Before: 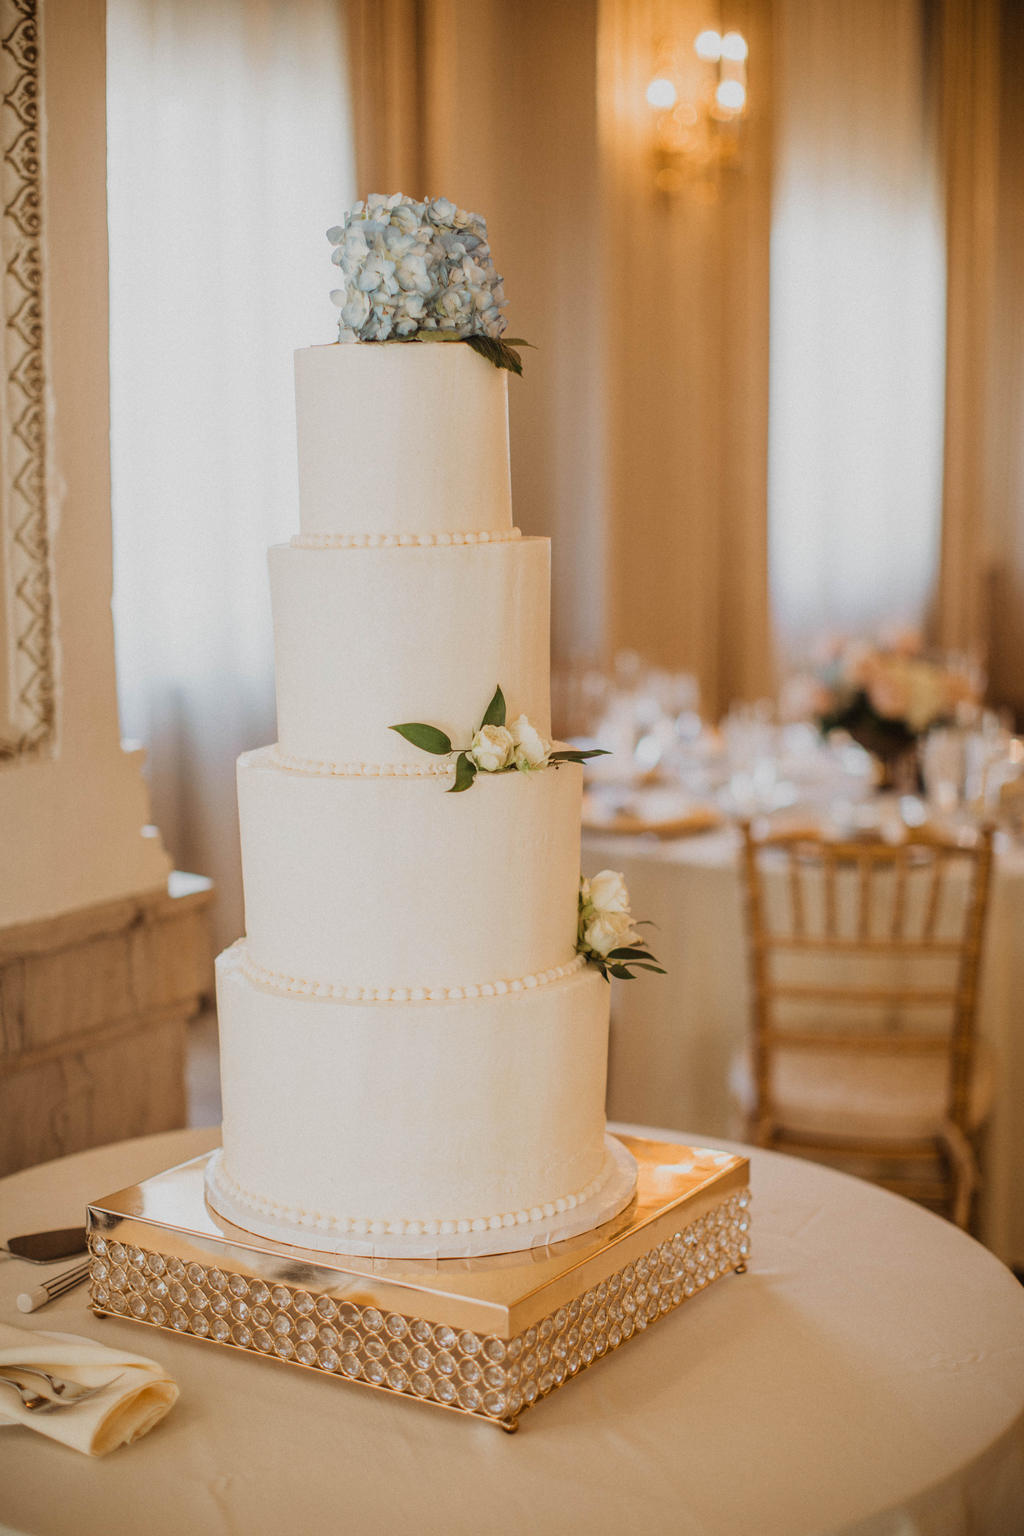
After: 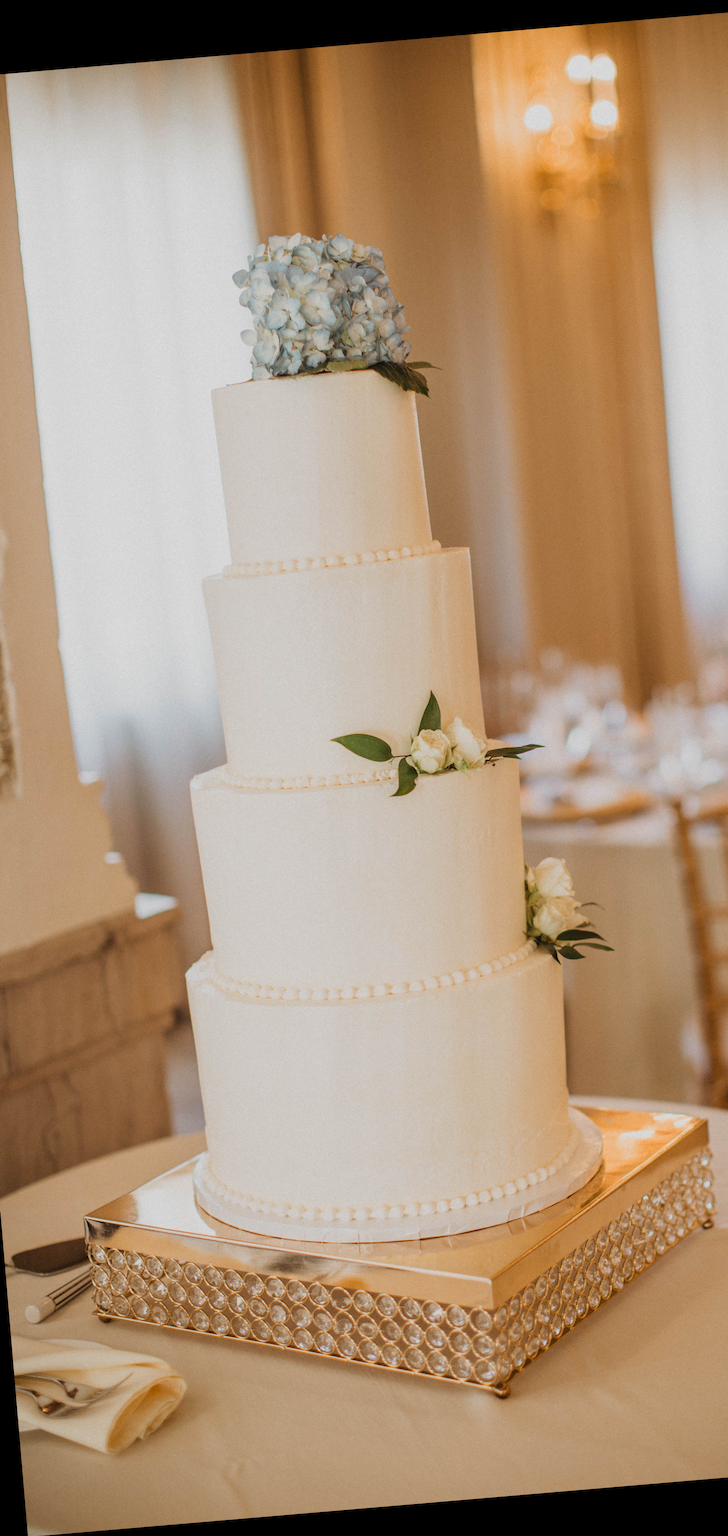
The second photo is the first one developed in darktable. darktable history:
crop and rotate: left 8.786%, right 24.548%
rotate and perspective: rotation -4.86°, automatic cropping off
